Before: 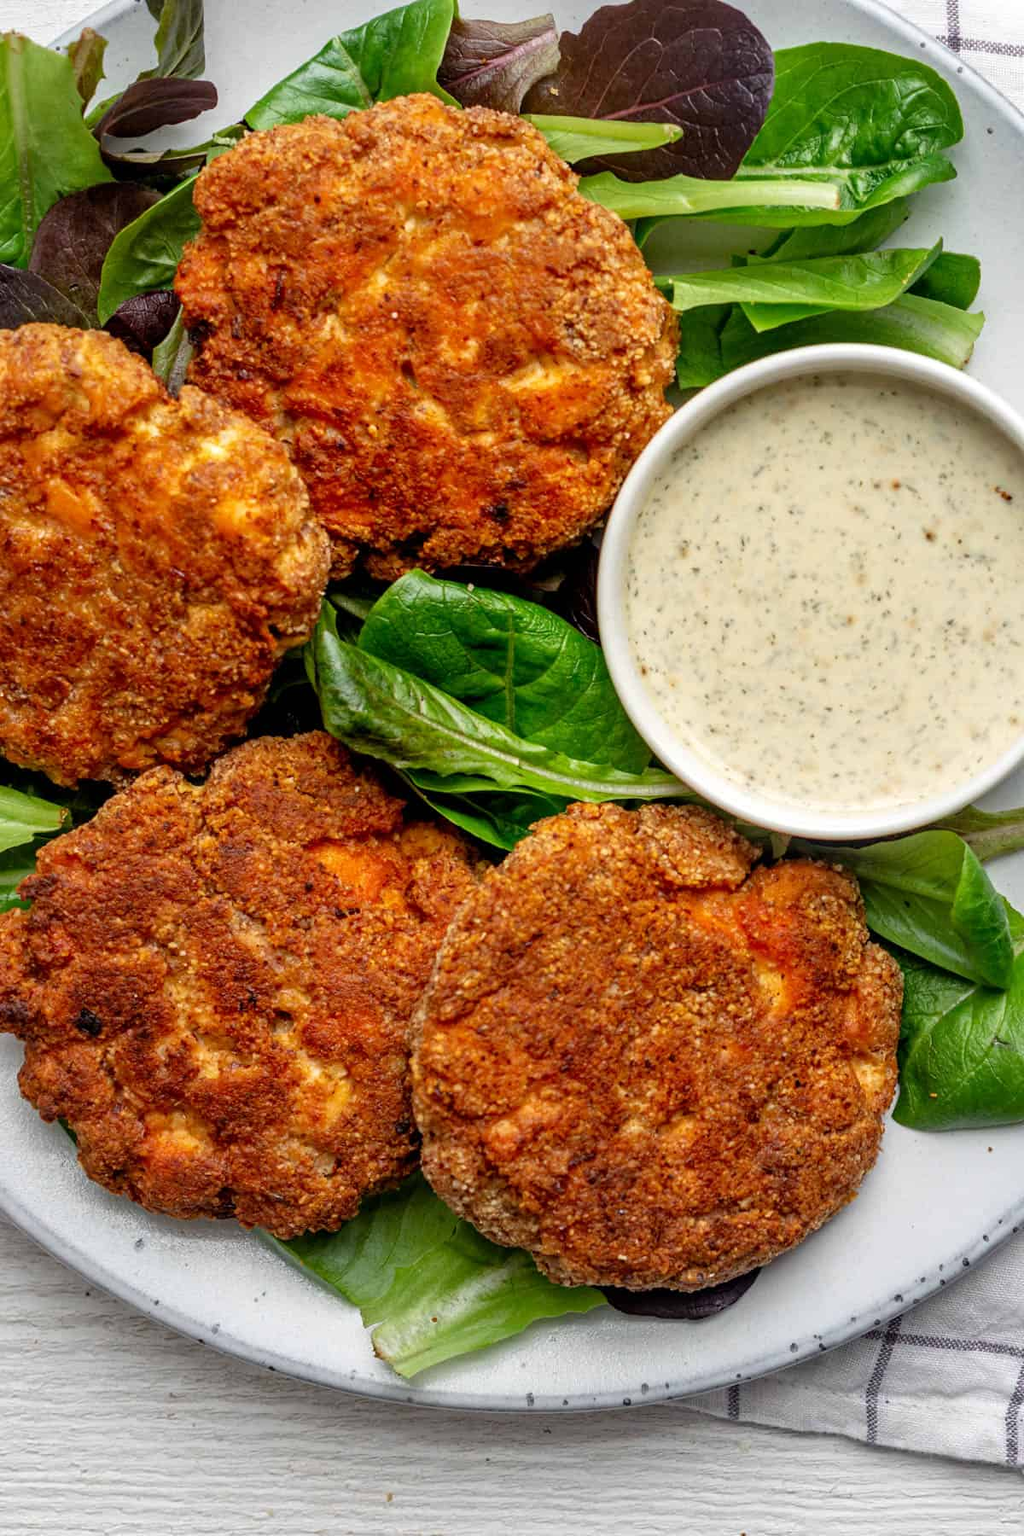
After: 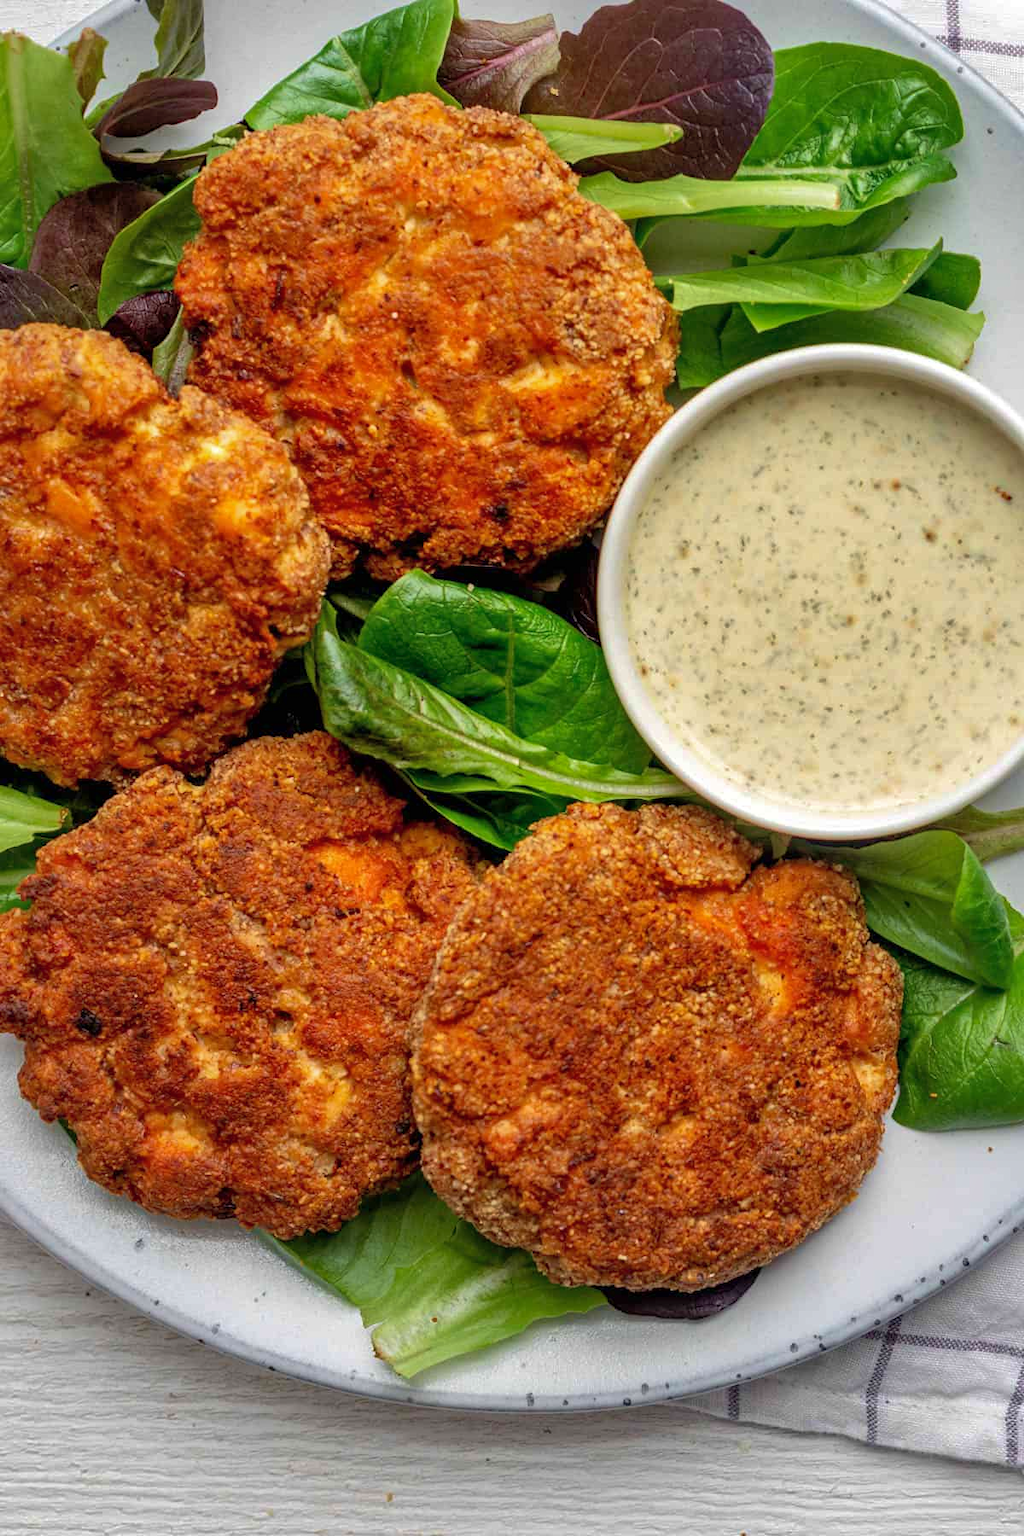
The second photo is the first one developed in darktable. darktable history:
shadows and highlights: on, module defaults
velvia: on, module defaults
